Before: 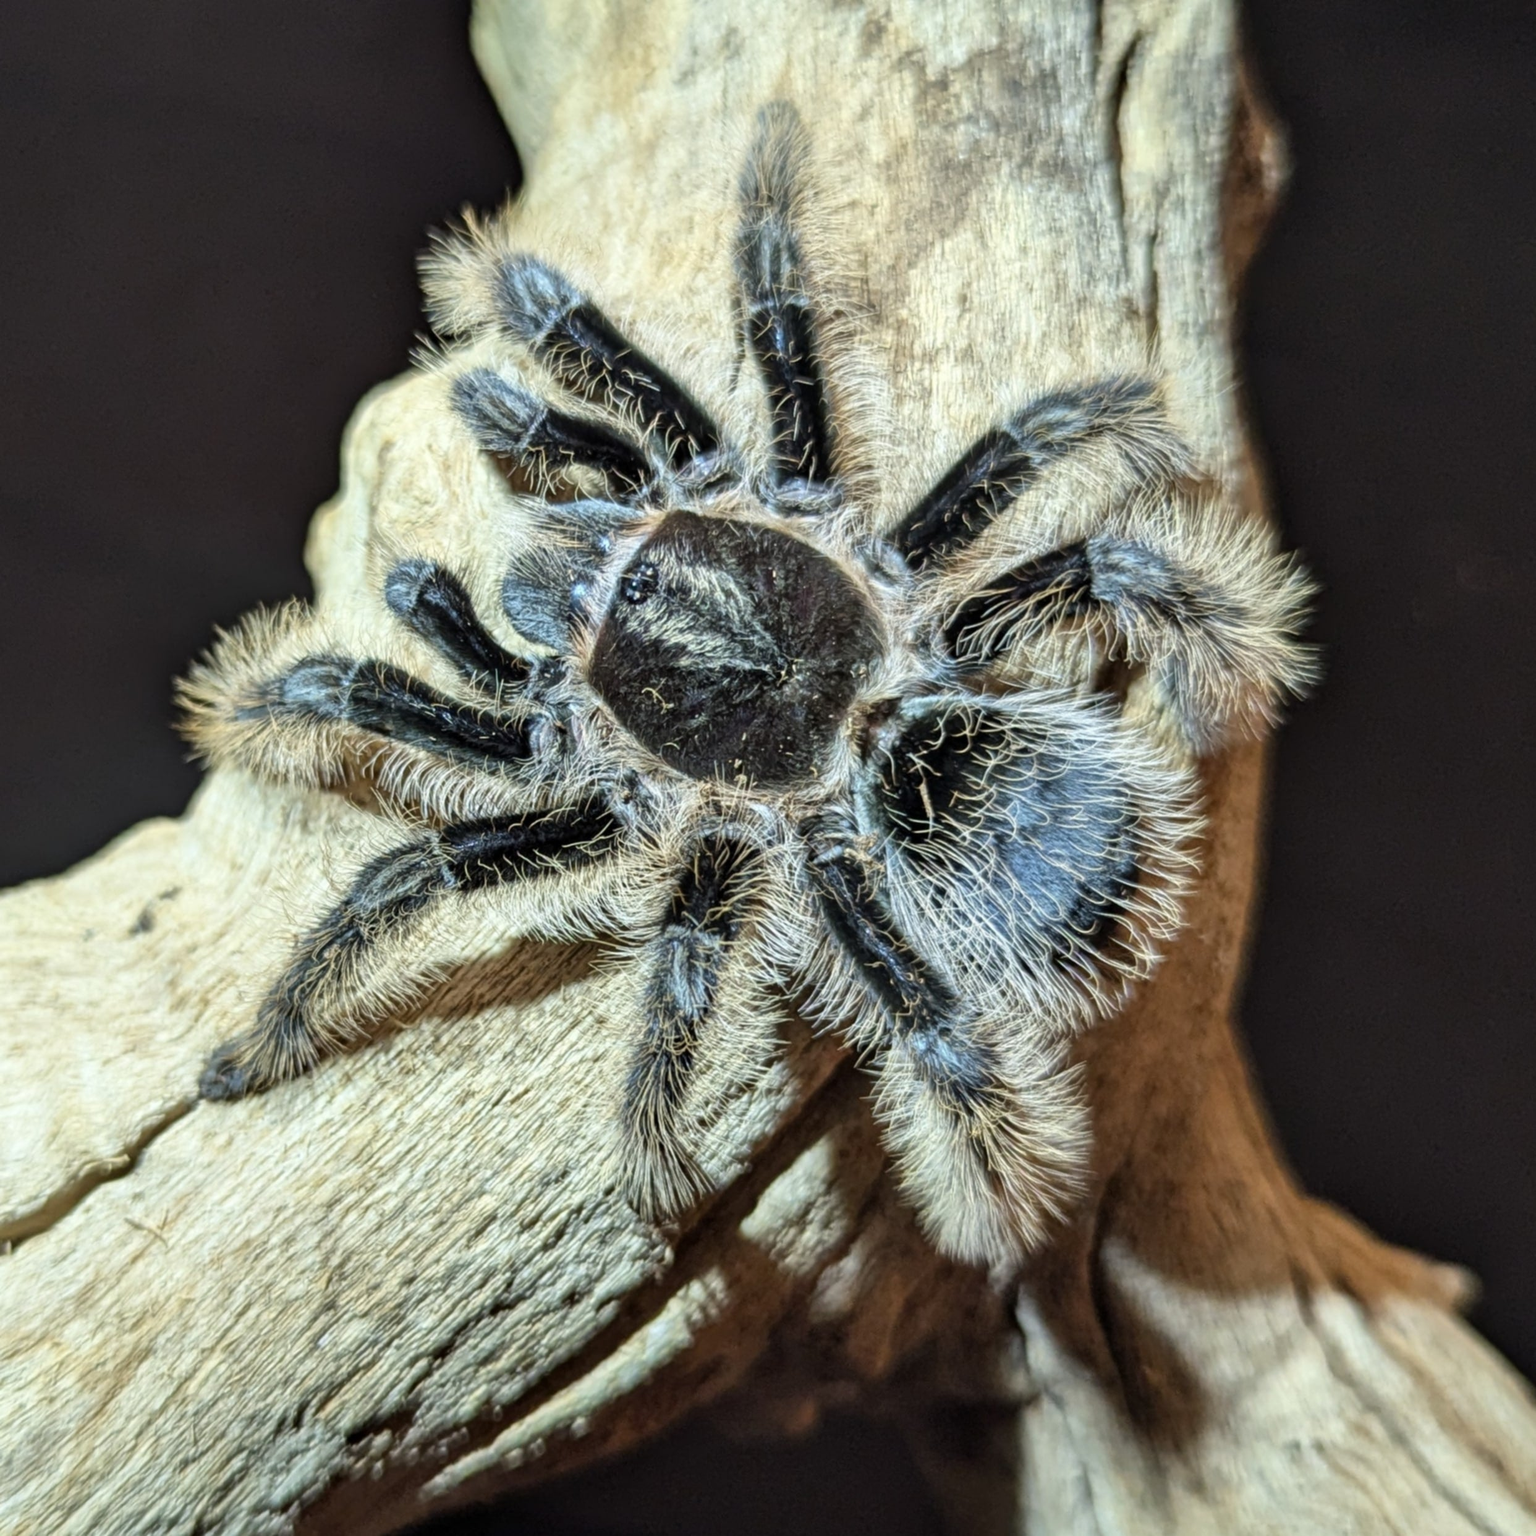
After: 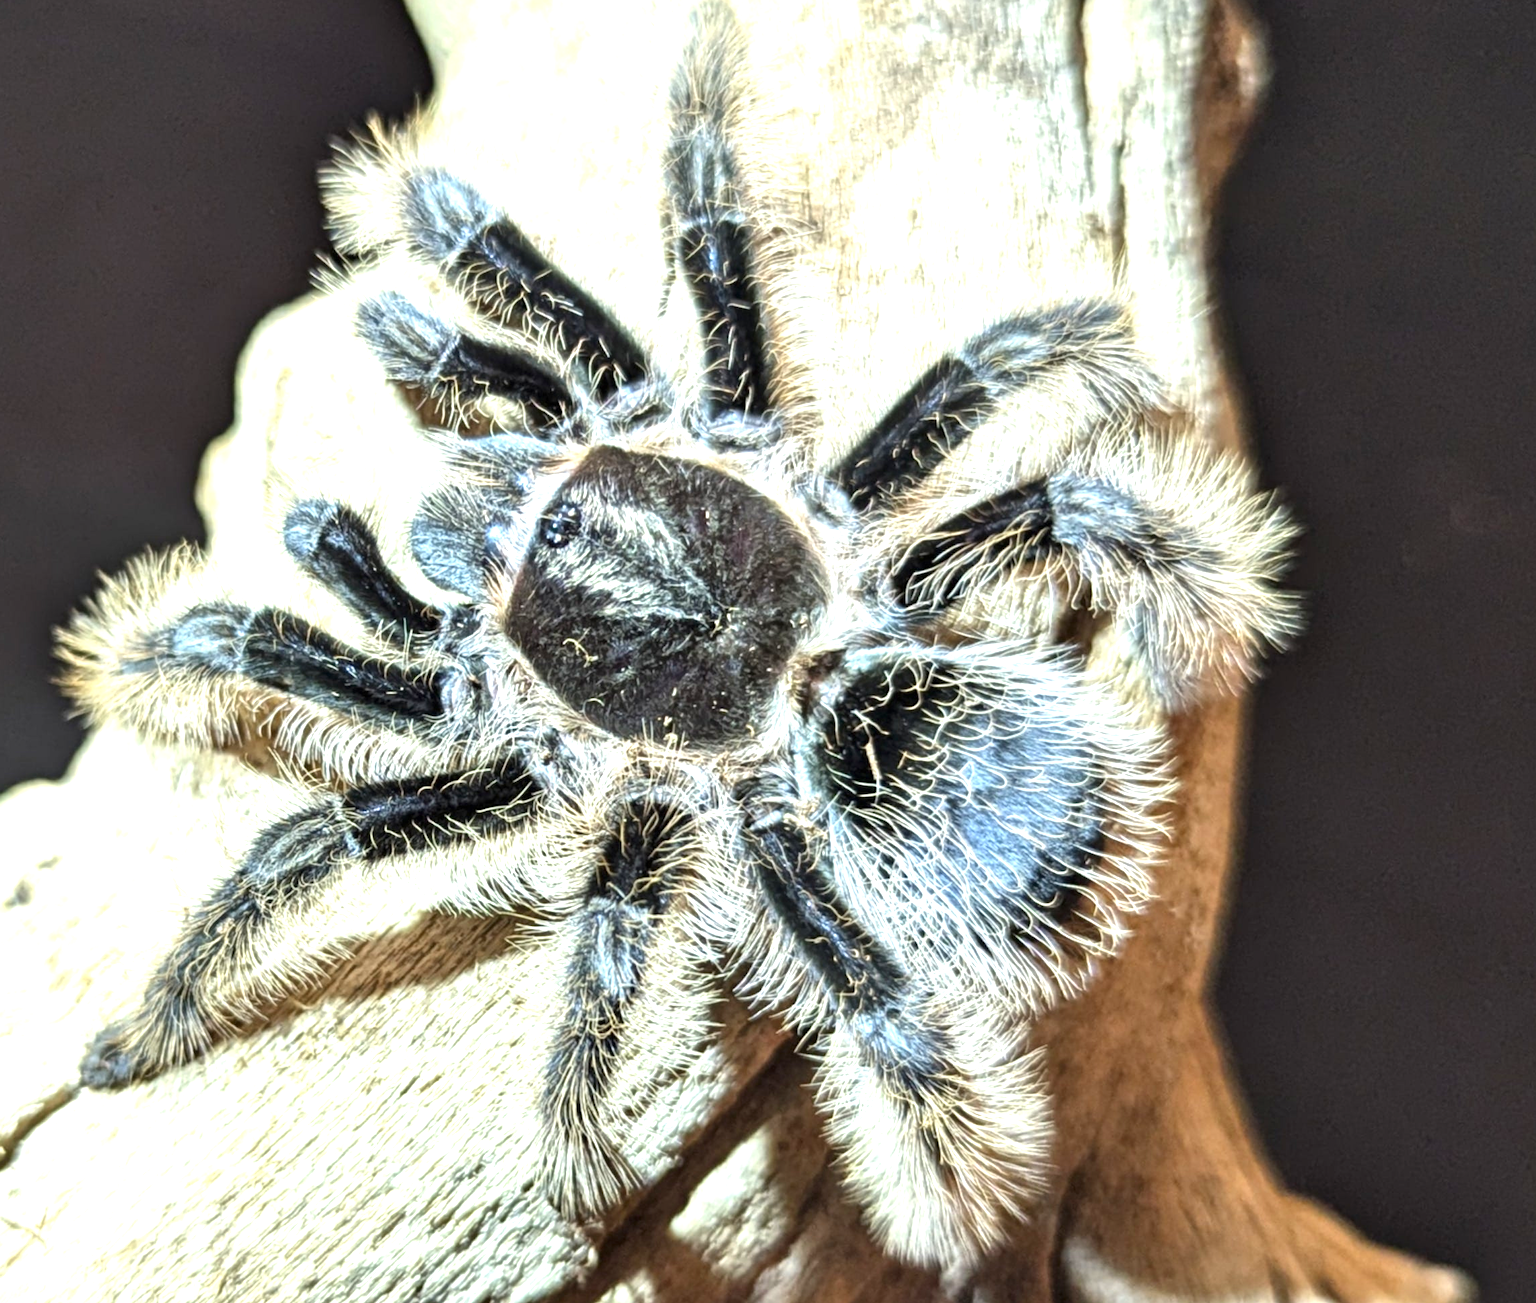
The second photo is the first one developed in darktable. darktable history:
exposure: black level correction 0, exposure 1.1 EV, compensate exposure bias true, compensate highlight preservation false
crop: left 8.155%, top 6.611%, bottom 15.385%
